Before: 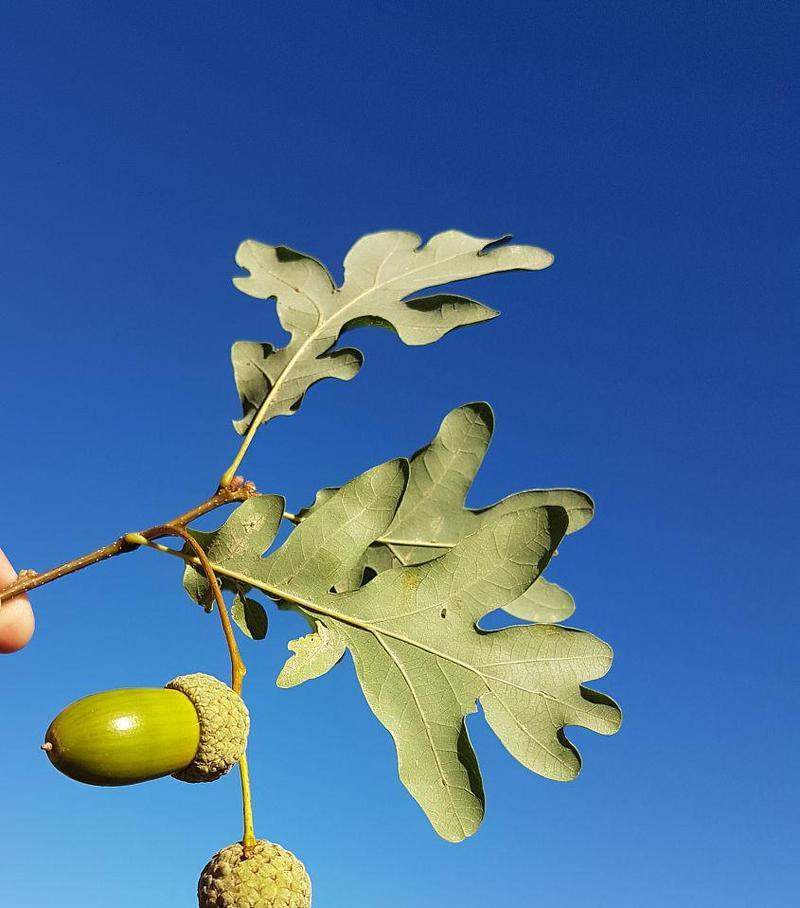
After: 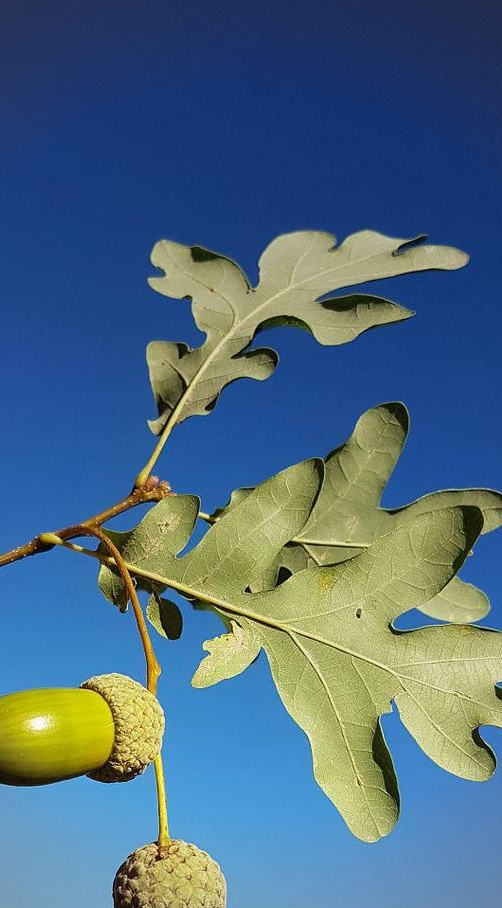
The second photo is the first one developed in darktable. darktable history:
crop: left 10.644%, right 26.528%
graduated density: rotation -0.352°, offset 57.64
vignetting: on, module defaults
